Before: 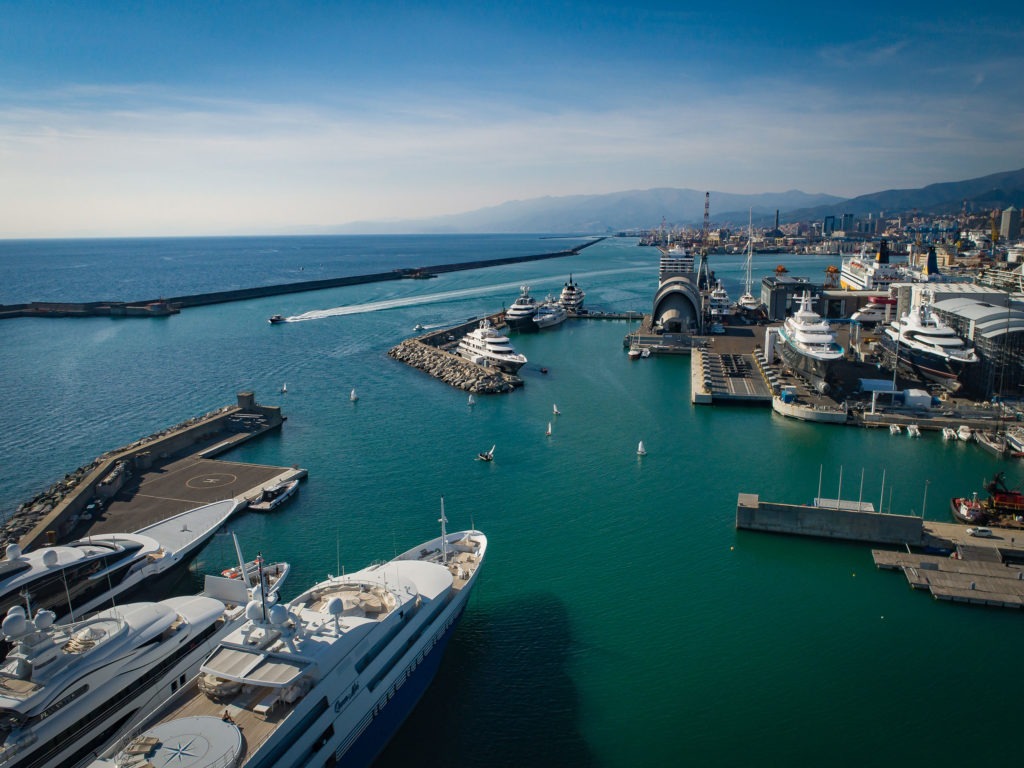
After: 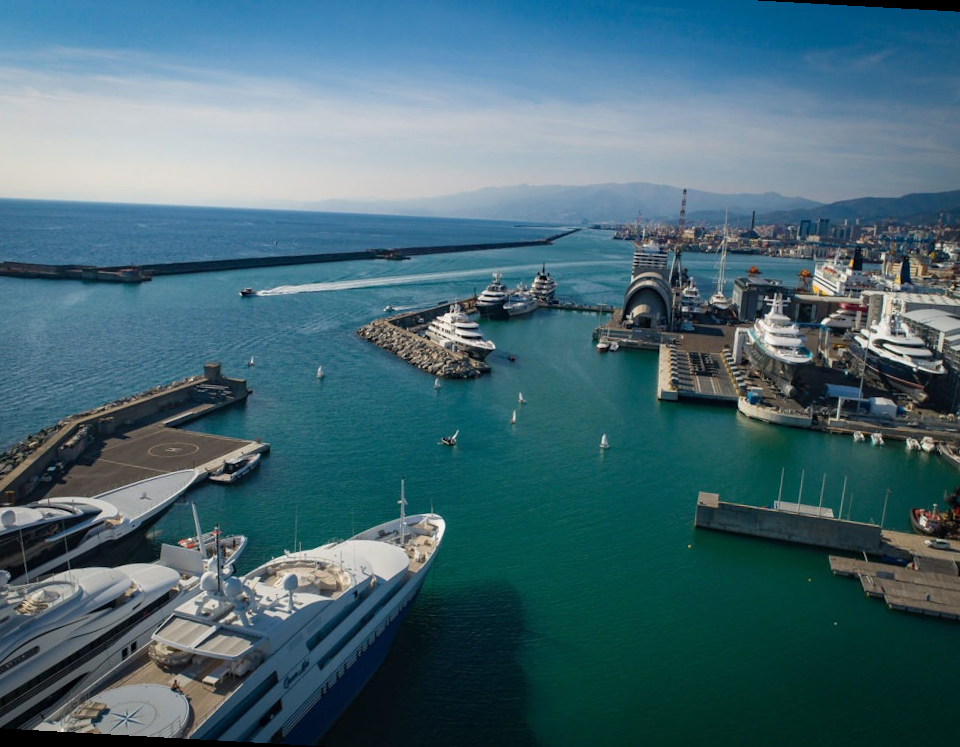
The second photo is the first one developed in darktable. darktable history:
crop and rotate: angle -3.2°, left 5.103%, top 5.21%, right 4.75%, bottom 4.093%
